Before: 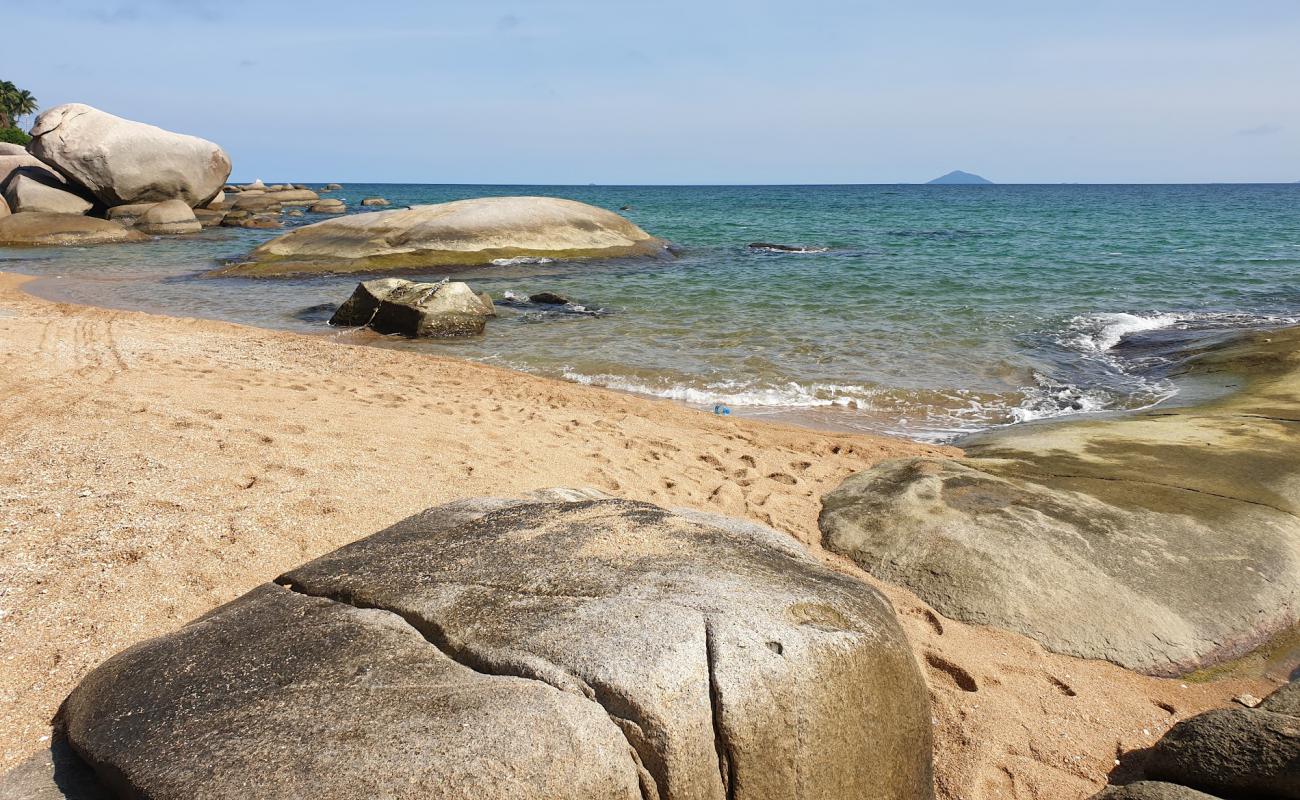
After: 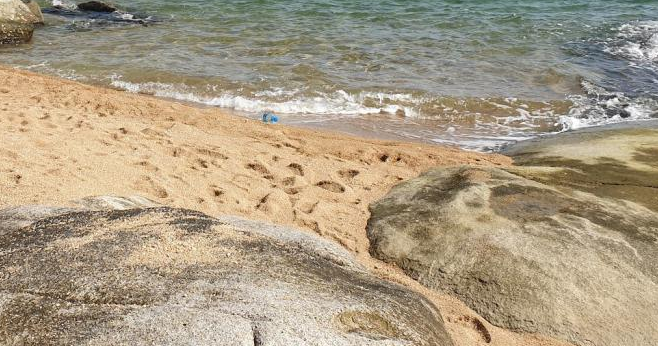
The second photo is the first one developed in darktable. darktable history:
crop: left 34.781%, top 36.581%, right 14.569%, bottom 20.107%
